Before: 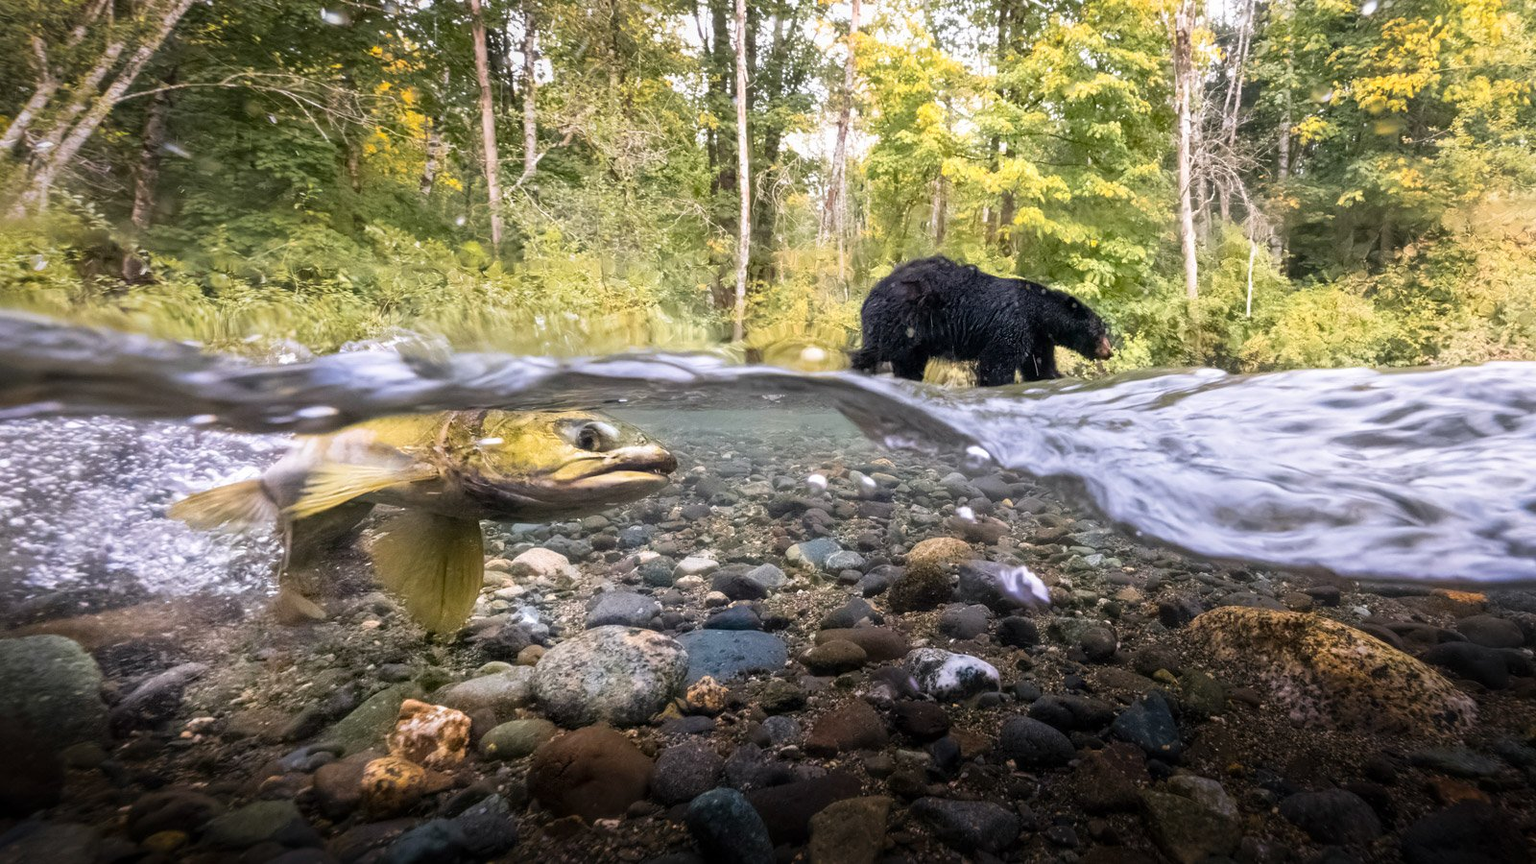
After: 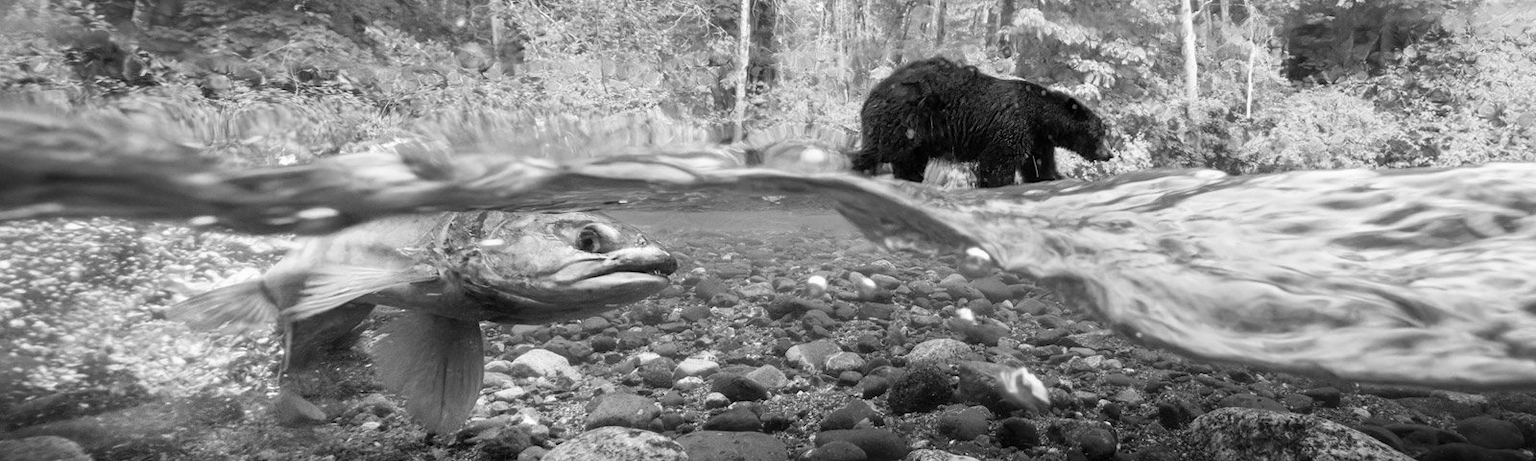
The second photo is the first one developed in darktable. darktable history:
white balance: red 0.926, green 1.003, blue 1.133
crop and rotate: top 23.043%, bottom 23.437%
monochrome: on, module defaults
